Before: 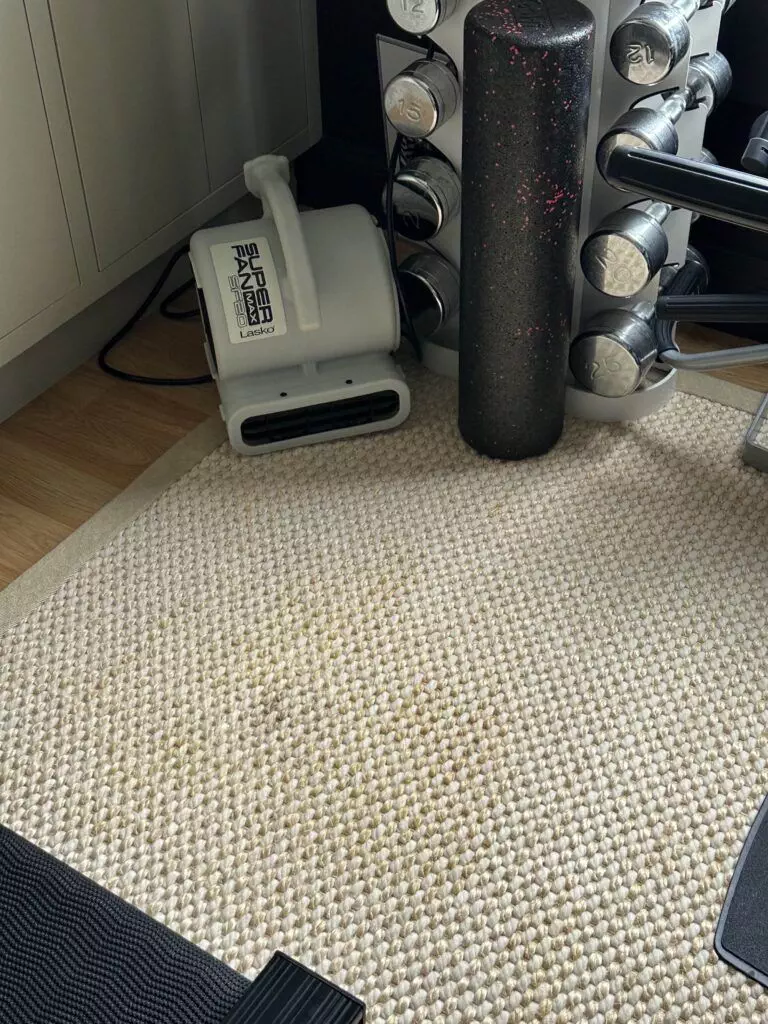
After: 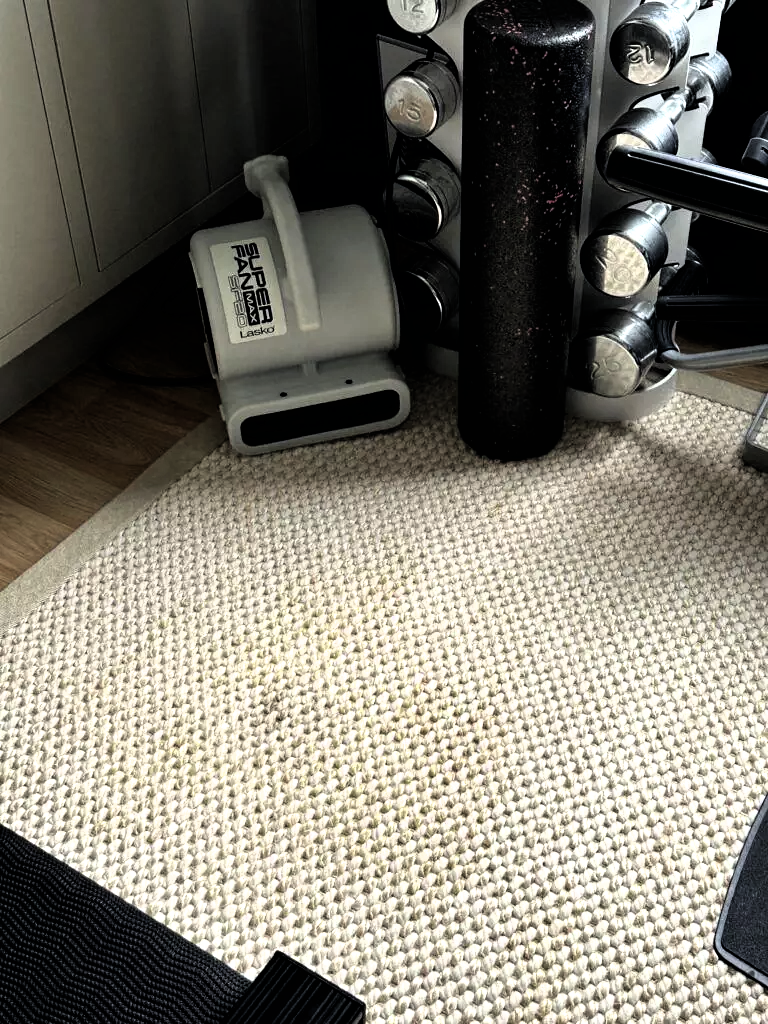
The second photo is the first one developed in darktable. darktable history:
filmic rgb: black relative exposure -8.2 EV, white relative exposure 2.2 EV, threshold 3 EV, hardness 7.11, latitude 85.74%, contrast 1.696, highlights saturation mix -4%, shadows ↔ highlights balance -2.69%, color science v5 (2021), contrast in shadows safe, contrast in highlights safe, enable highlight reconstruction true
color calibration: illuminant same as pipeline (D50), x 0.346, y 0.359, temperature 5002.42 K
